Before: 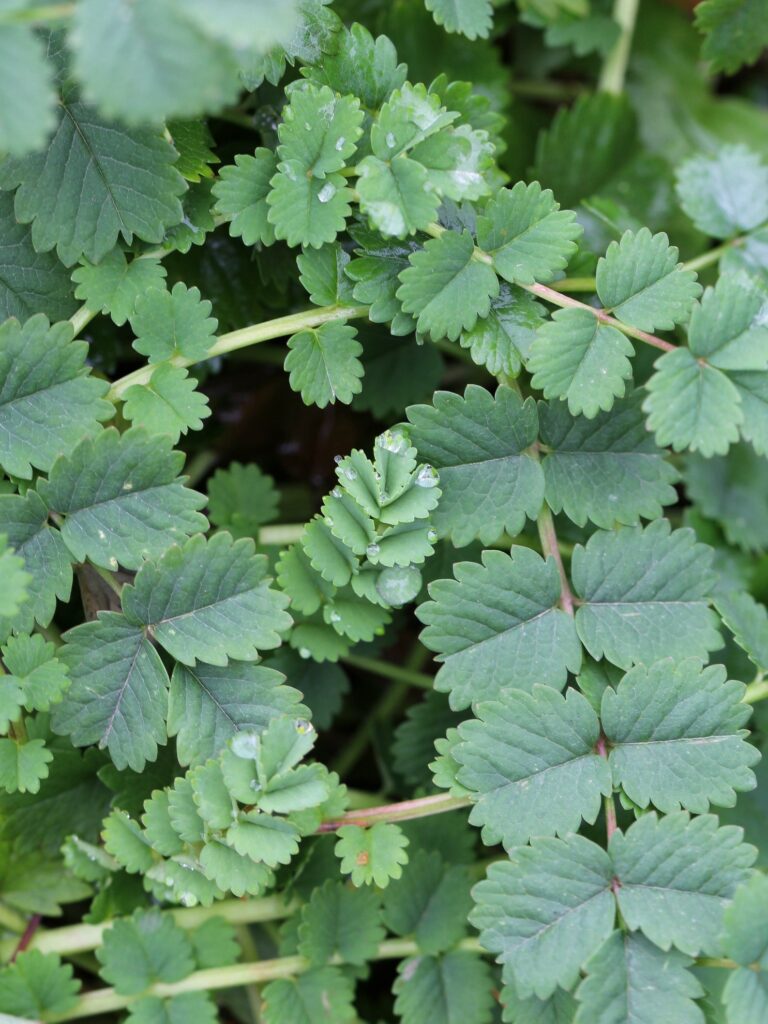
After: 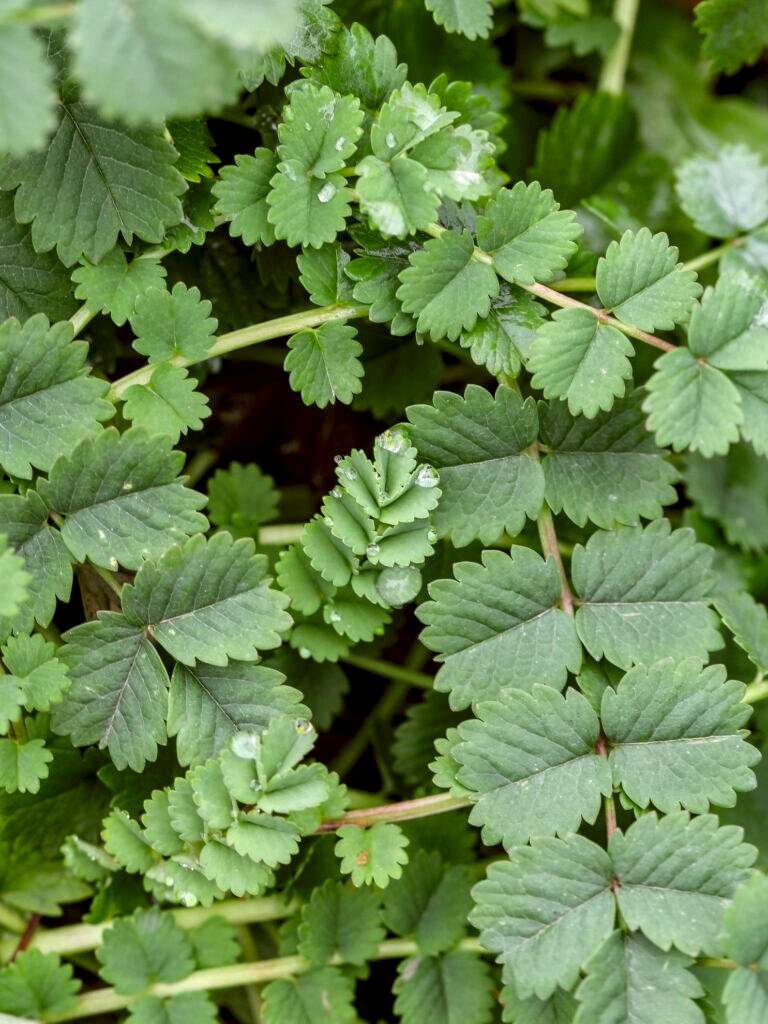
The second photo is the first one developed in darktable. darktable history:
color correction: highlights a* -1.2, highlights b* 10.61, shadows a* 0.531, shadows b* 19.38
local contrast: highlights 28%, detail 150%
